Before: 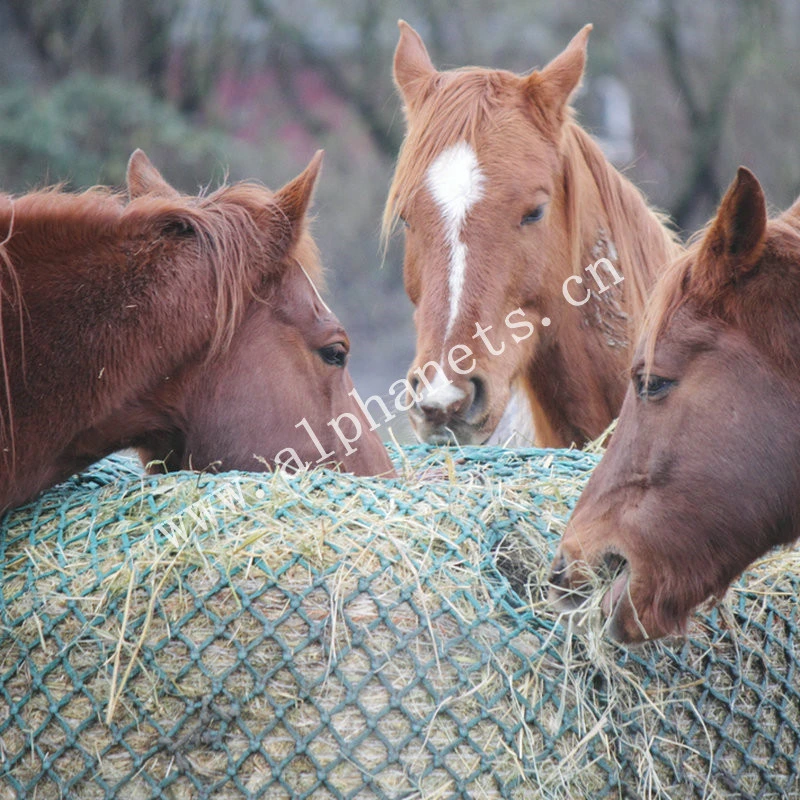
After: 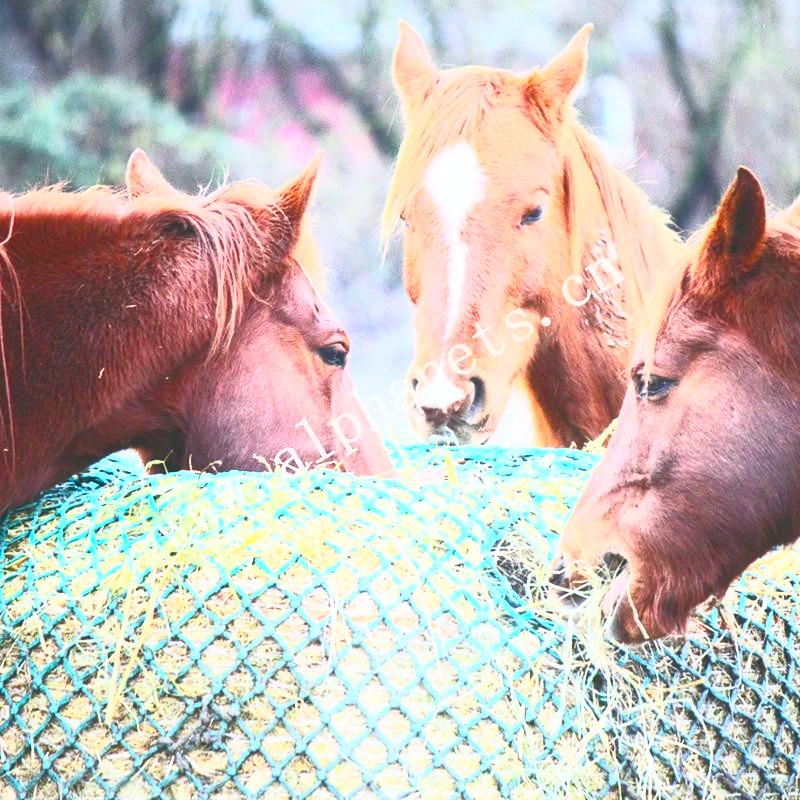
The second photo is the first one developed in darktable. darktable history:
contrast equalizer: y [[0.5, 0.488, 0.462, 0.461, 0.491, 0.5], [0.5 ×6], [0.5 ×6], [0 ×6], [0 ×6]]
contrast brightness saturation: contrast 0.989, brightness 0.982, saturation 0.999
